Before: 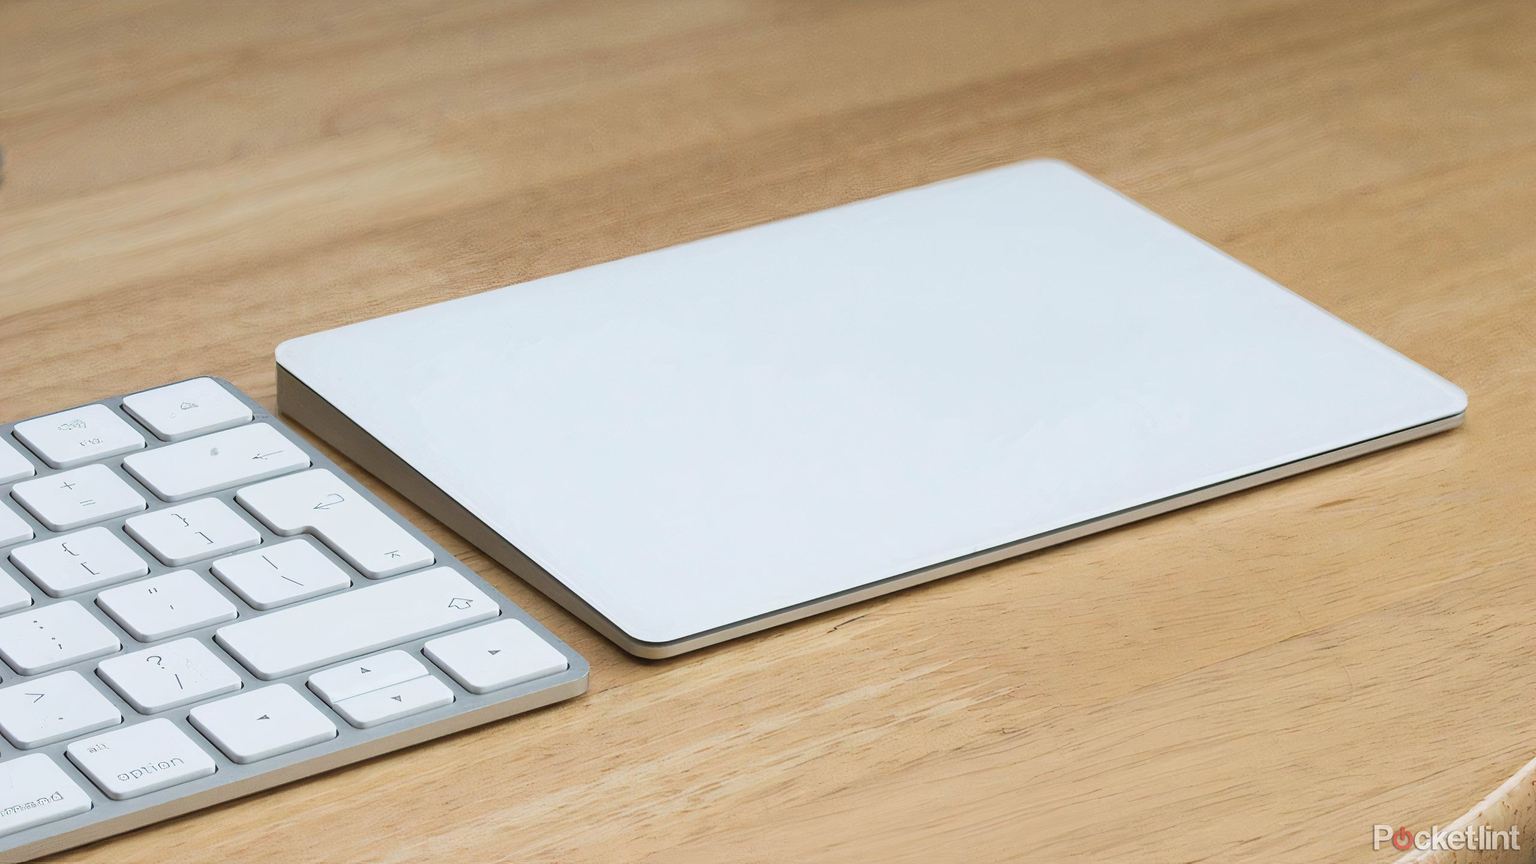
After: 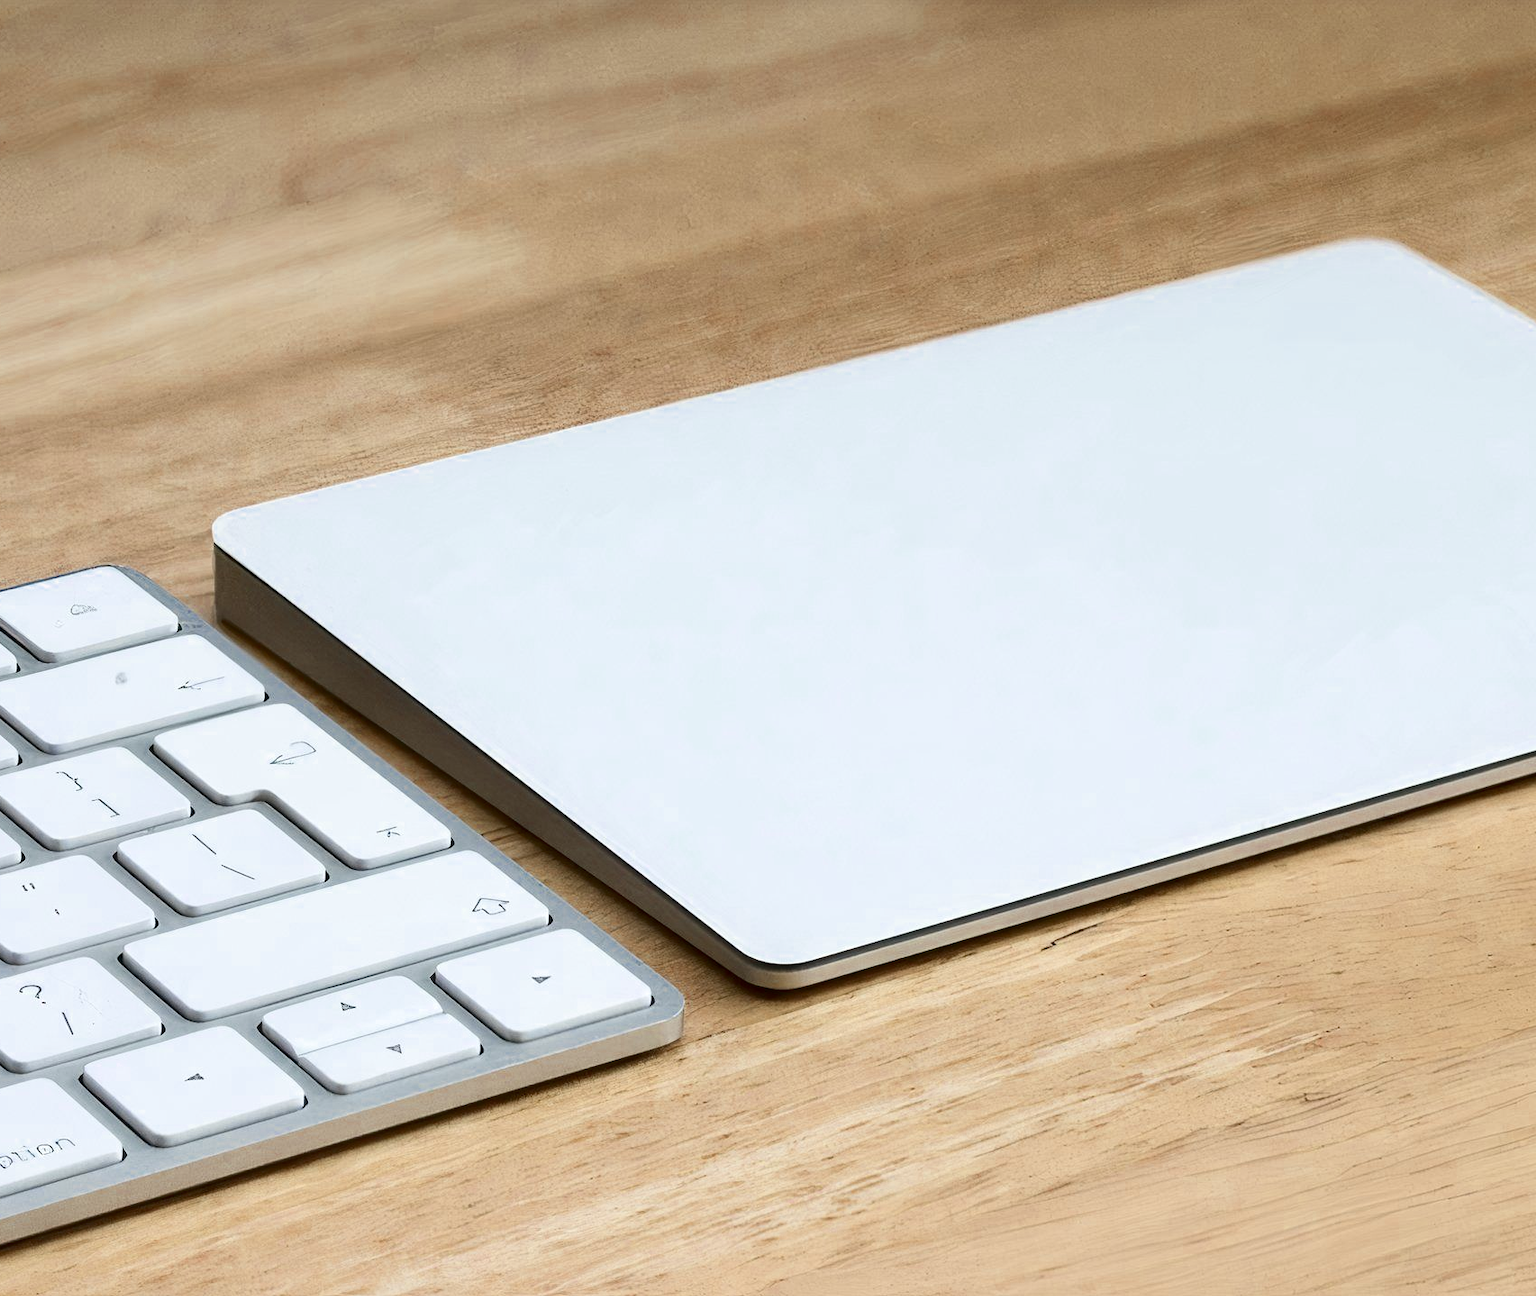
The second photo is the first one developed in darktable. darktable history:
contrast brightness saturation: contrast 0.206, brightness -0.107, saturation 0.21
levels: levels [0, 0.474, 0.947]
exposure: black level correction 0.001, compensate highlight preservation false
color zones: curves: ch0 [(0, 0.5) (0.125, 0.4) (0.25, 0.5) (0.375, 0.4) (0.5, 0.4) (0.625, 0.35) (0.75, 0.35) (0.875, 0.5)]; ch1 [(0, 0.35) (0.125, 0.45) (0.25, 0.35) (0.375, 0.35) (0.5, 0.35) (0.625, 0.35) (0.75, 0.45) (0.875, 0.35)]; ch2 [(0, 0.6) (0.125, 0.5) (0.25, 0.5) (0.375, 0.6) (0.5, 0.6) (0.625, 0.5) (0.75, 0.5) (0.875, 0.5)]
crop and rotate: left 8.731%, right 24.647%
